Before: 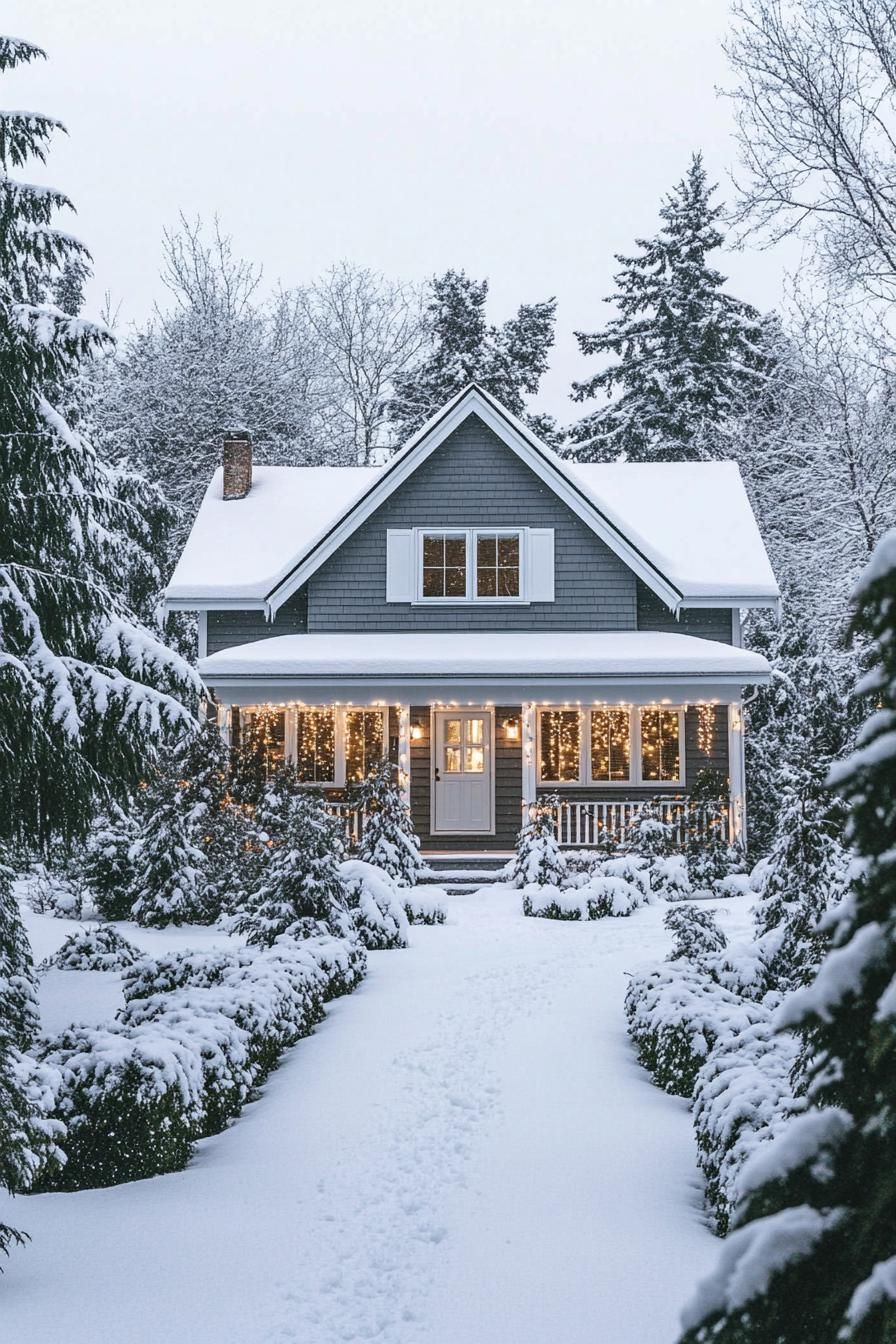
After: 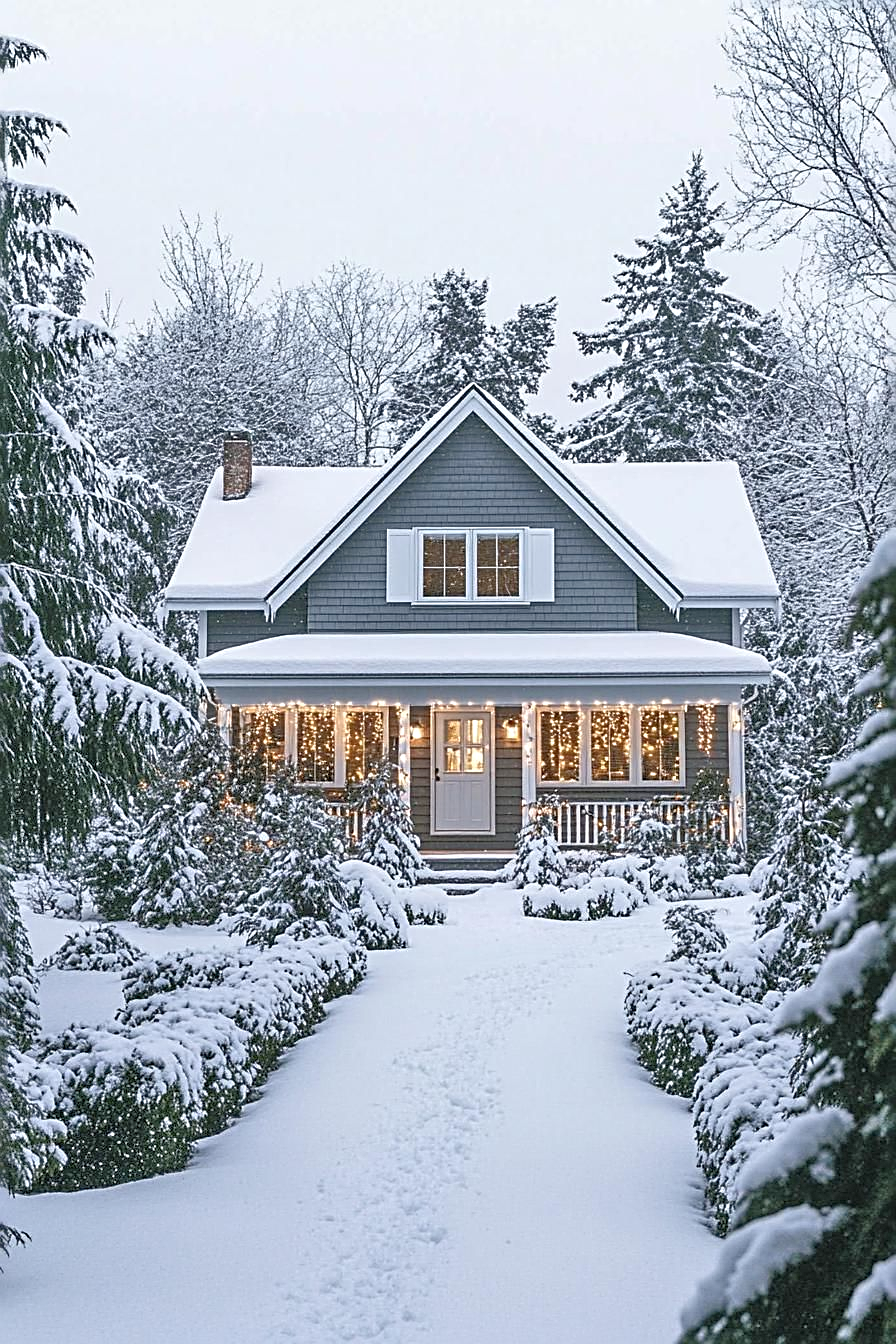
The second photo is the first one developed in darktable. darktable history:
sharpen: radius 2.807, amount 0.703
tone equalizer: -7 EV 0.158 EV, -6 EV 0.603 EV, -5 EV 1.16 EV, -4 EV 1.36 EV, -3 EV 1.13 EV, -2 EV 0.6 EV, -1 EV 0.146 EV
